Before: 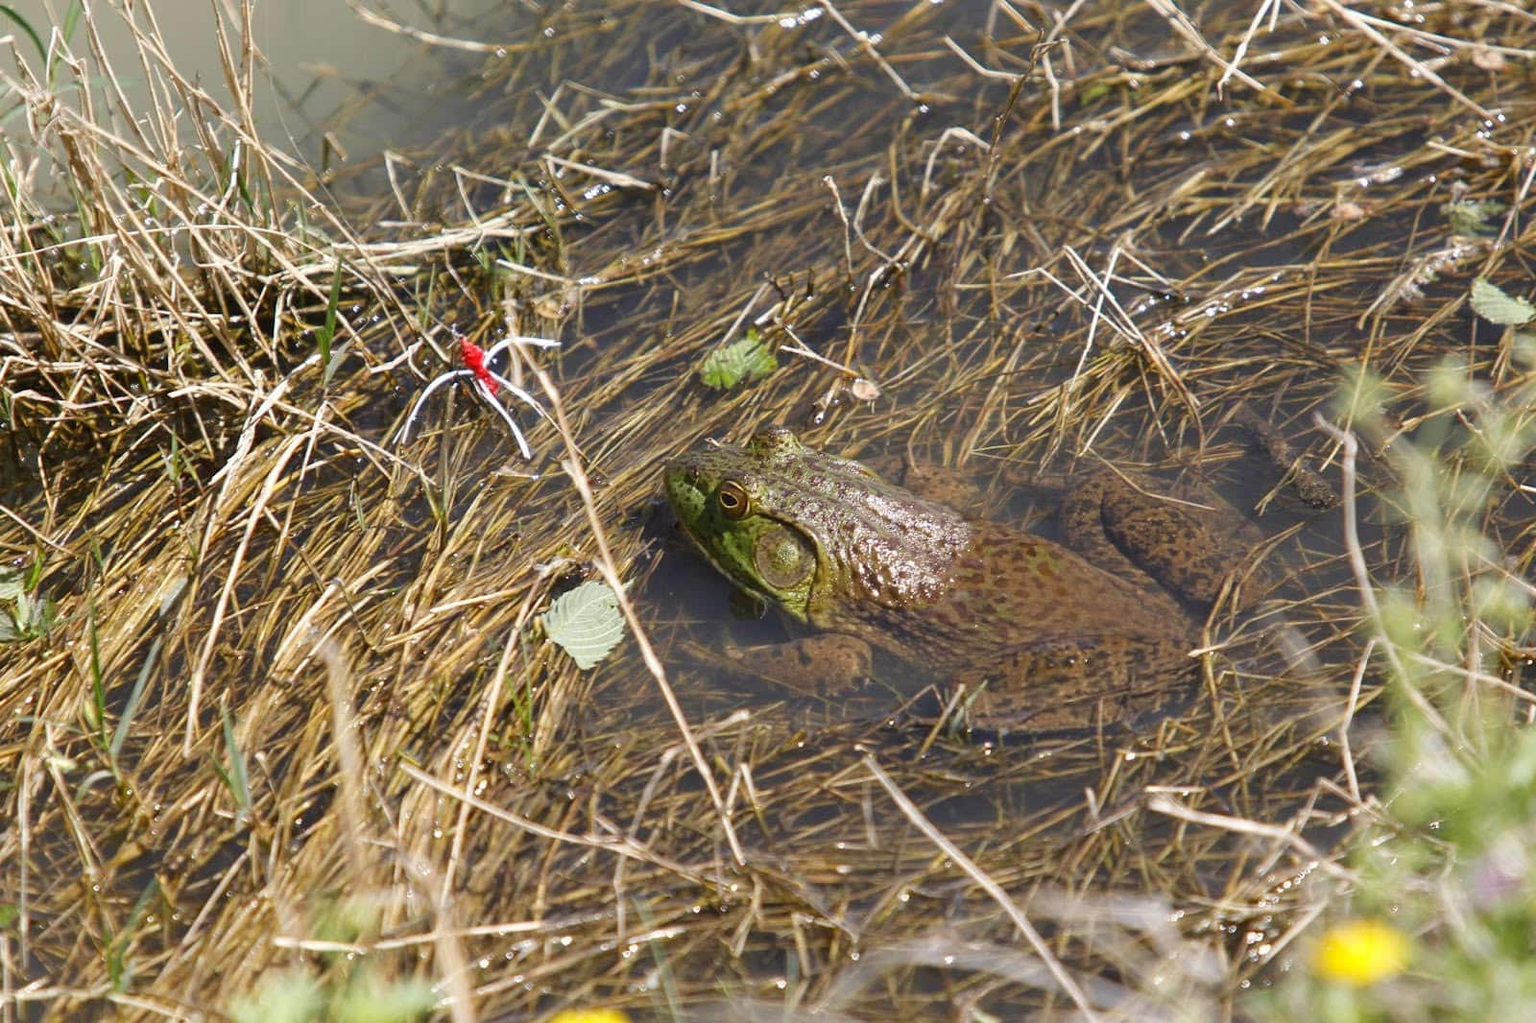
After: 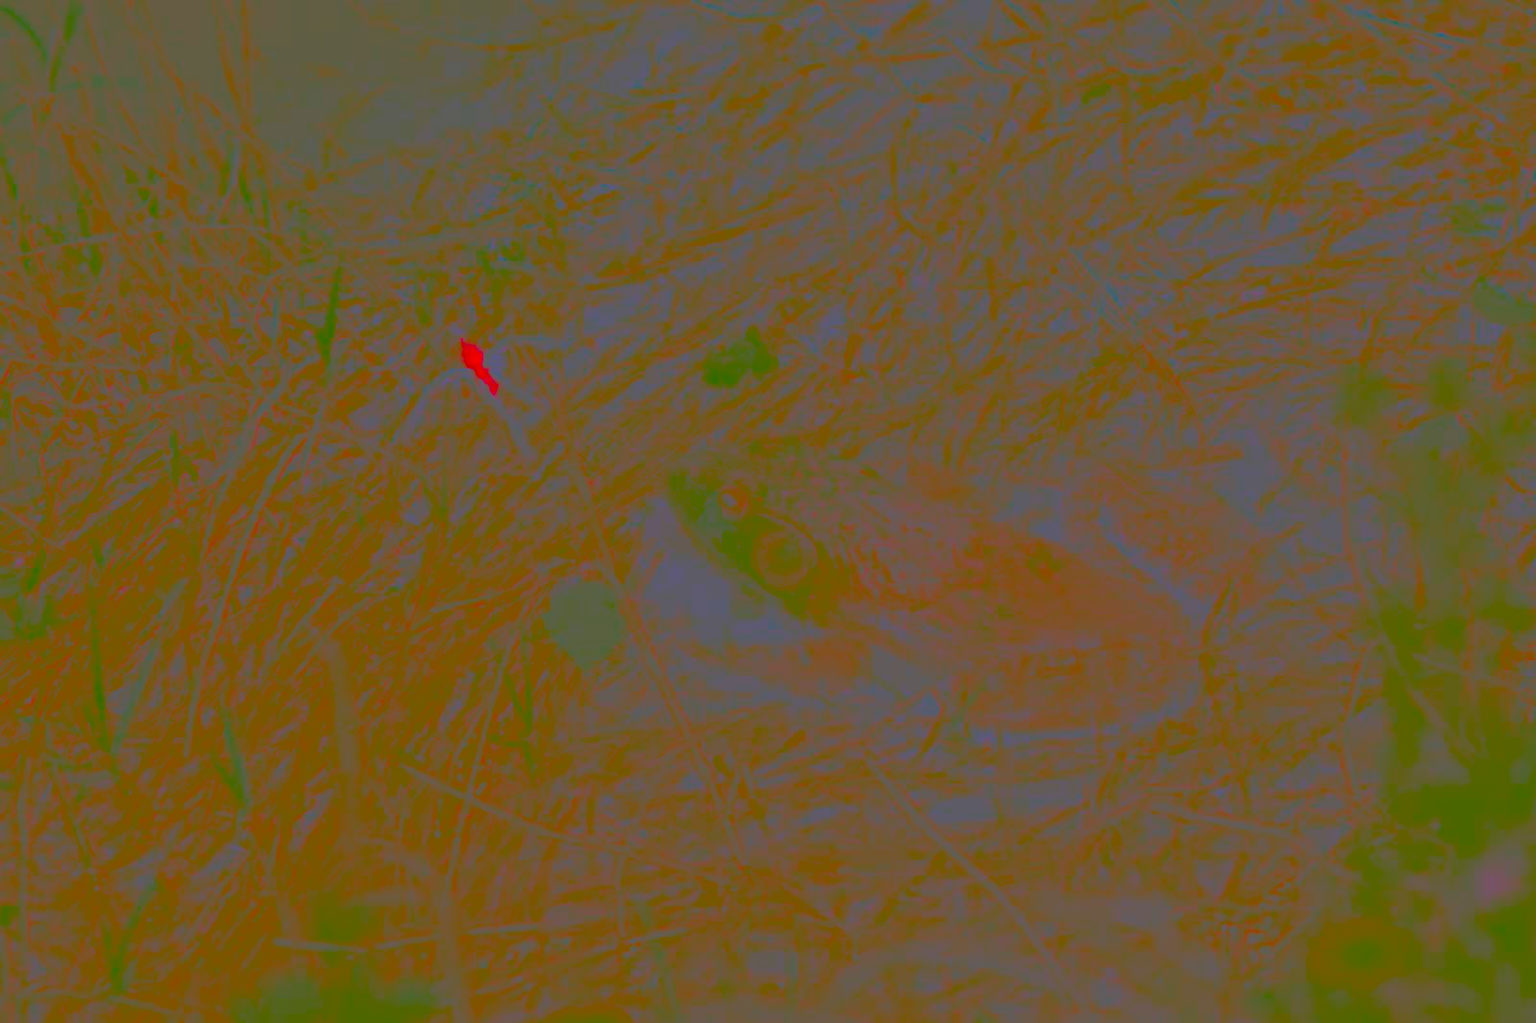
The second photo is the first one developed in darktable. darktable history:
exposure: black level correction 0.009, exposure -0.637 EV, compensate highlight preservation false
contrast brightness saturation: contrast -0.99, brightness -0.17, saturation 0.75
